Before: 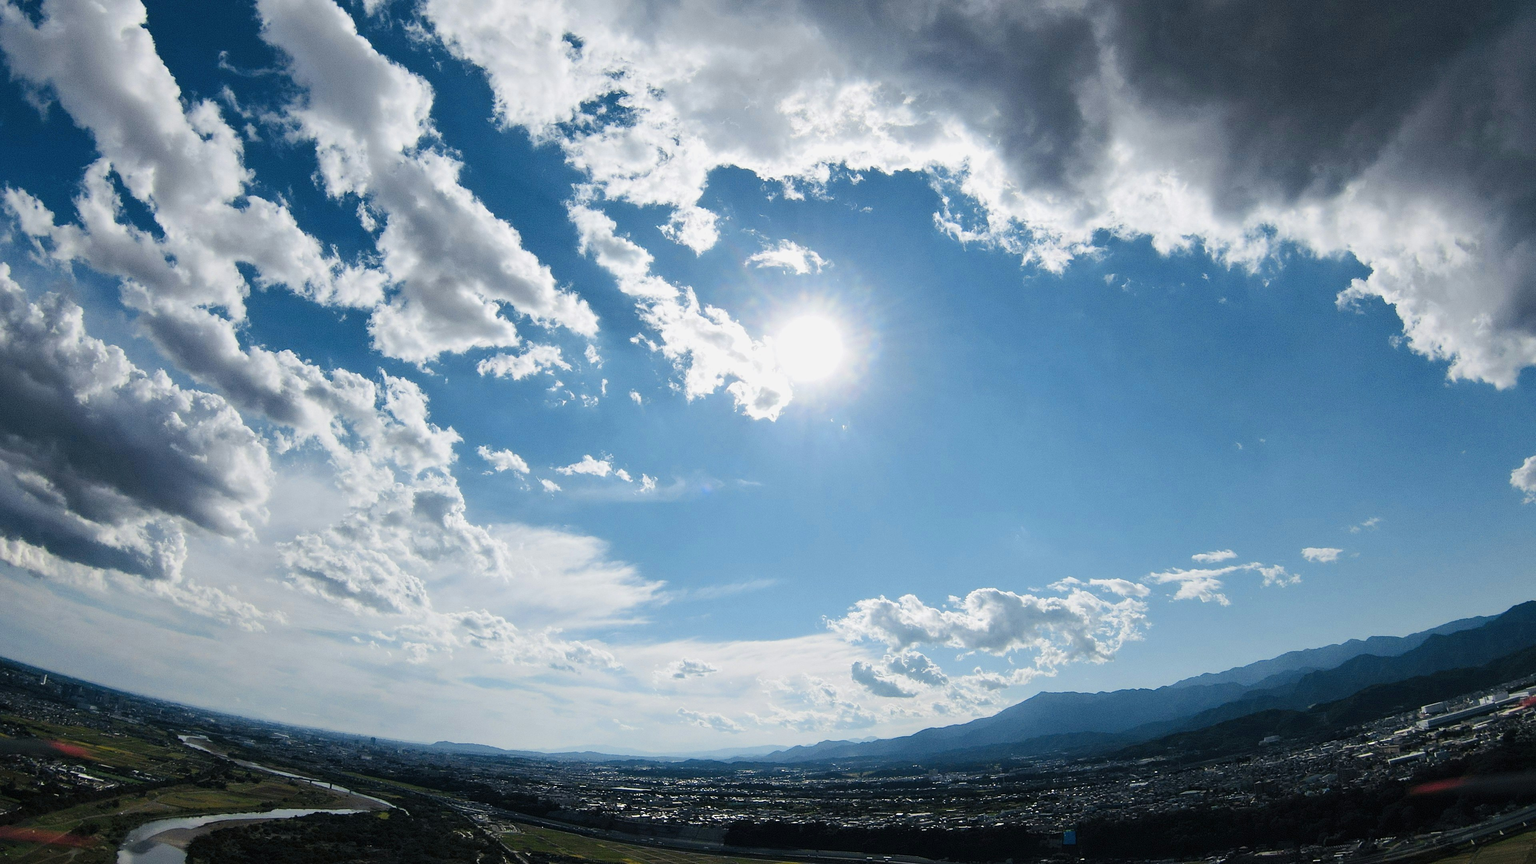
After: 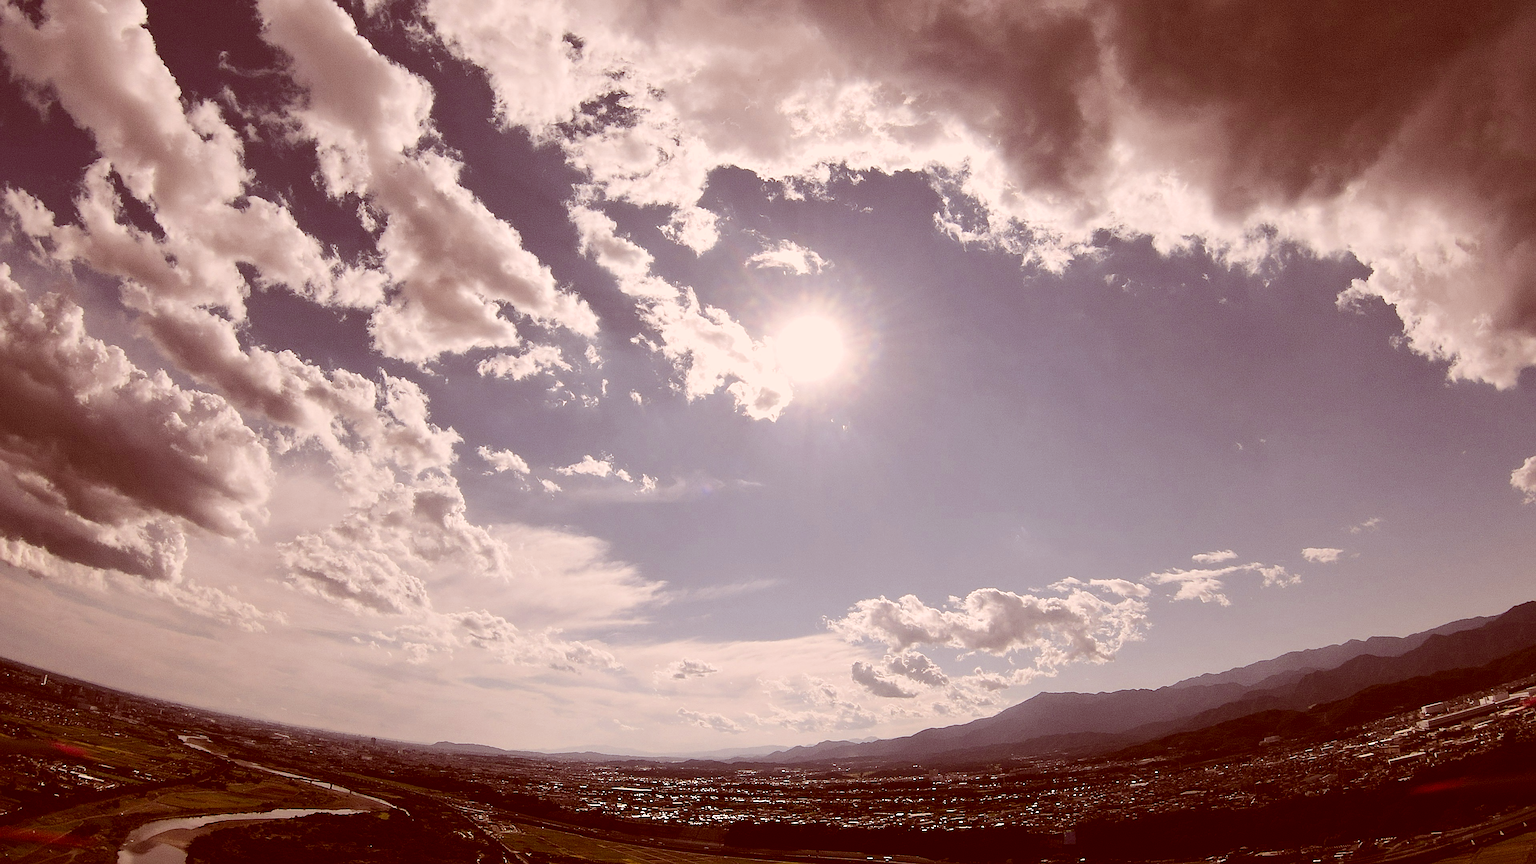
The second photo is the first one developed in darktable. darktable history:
sharpen: on, module defaults
tone equalizer: on, module defaults
color correction: highlights a* 9.03, highlights b* 8.71, shadows a* 40, shadows b* 40, saturation 0.8
